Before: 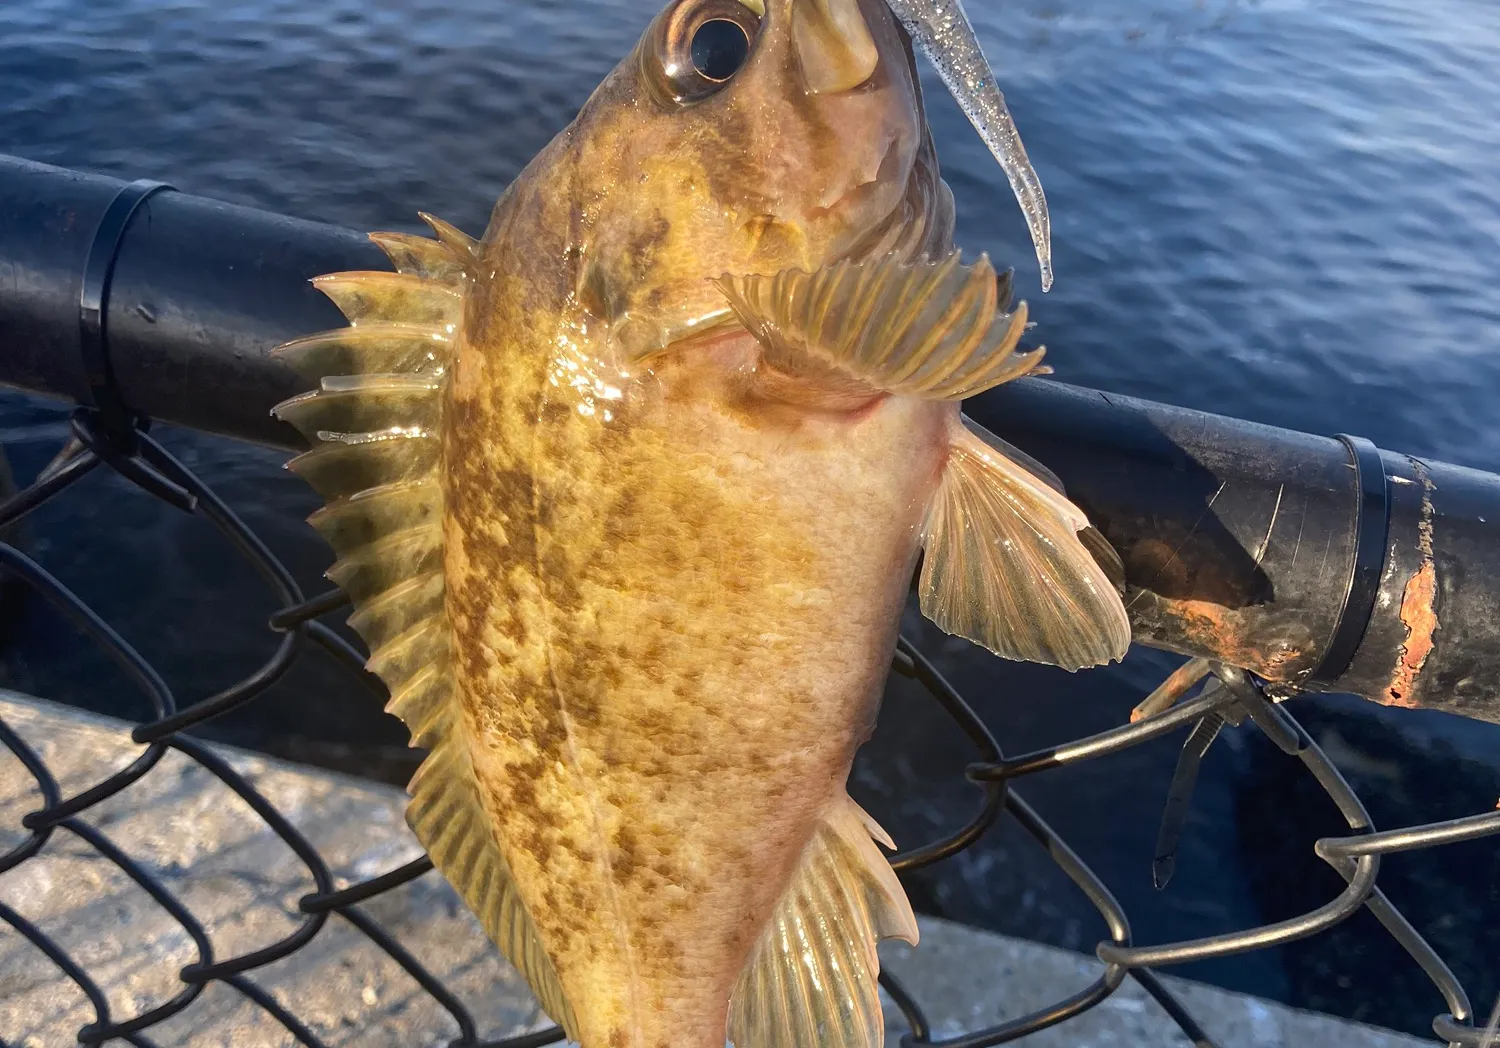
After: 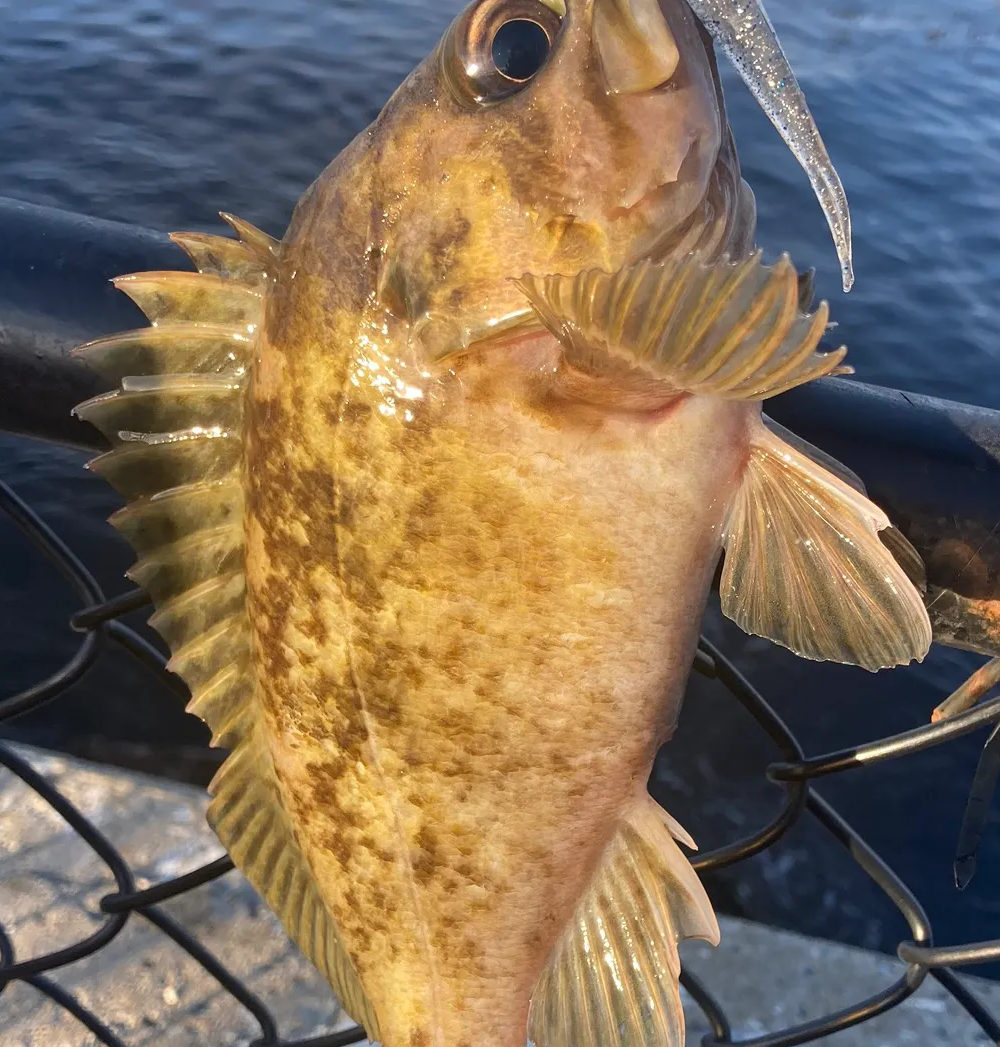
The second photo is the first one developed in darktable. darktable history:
crop and rotate: left 13.344%, right 19.985%
